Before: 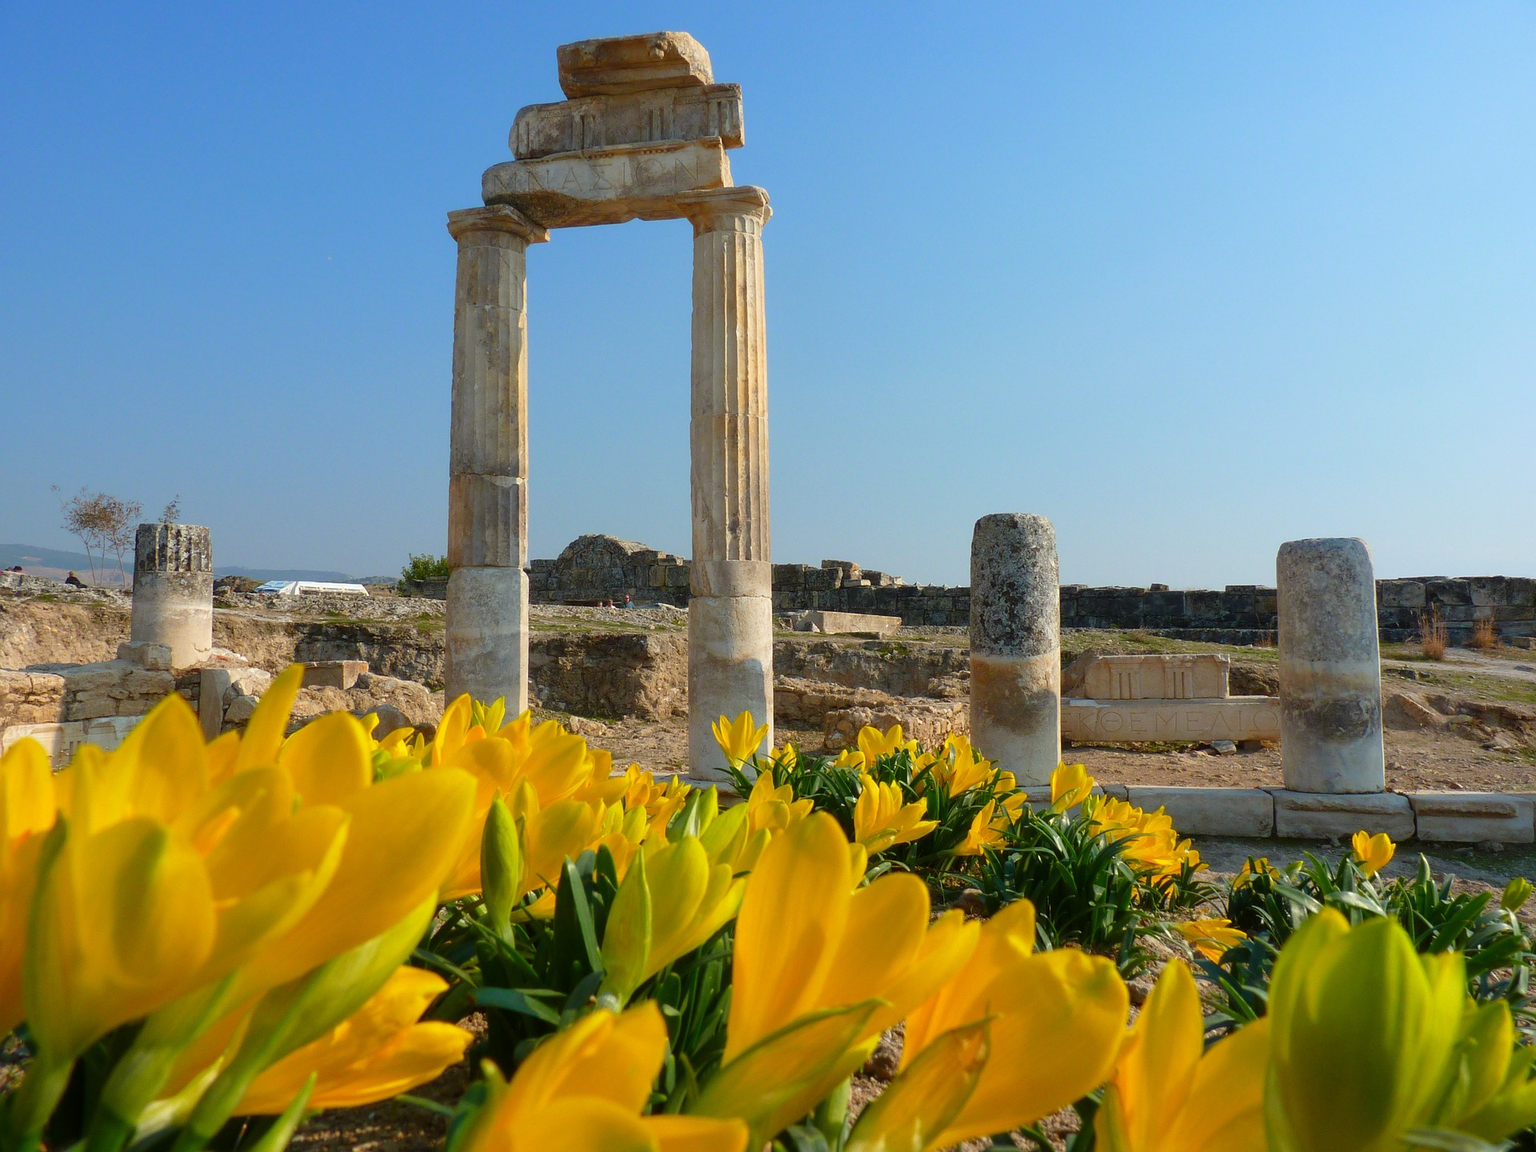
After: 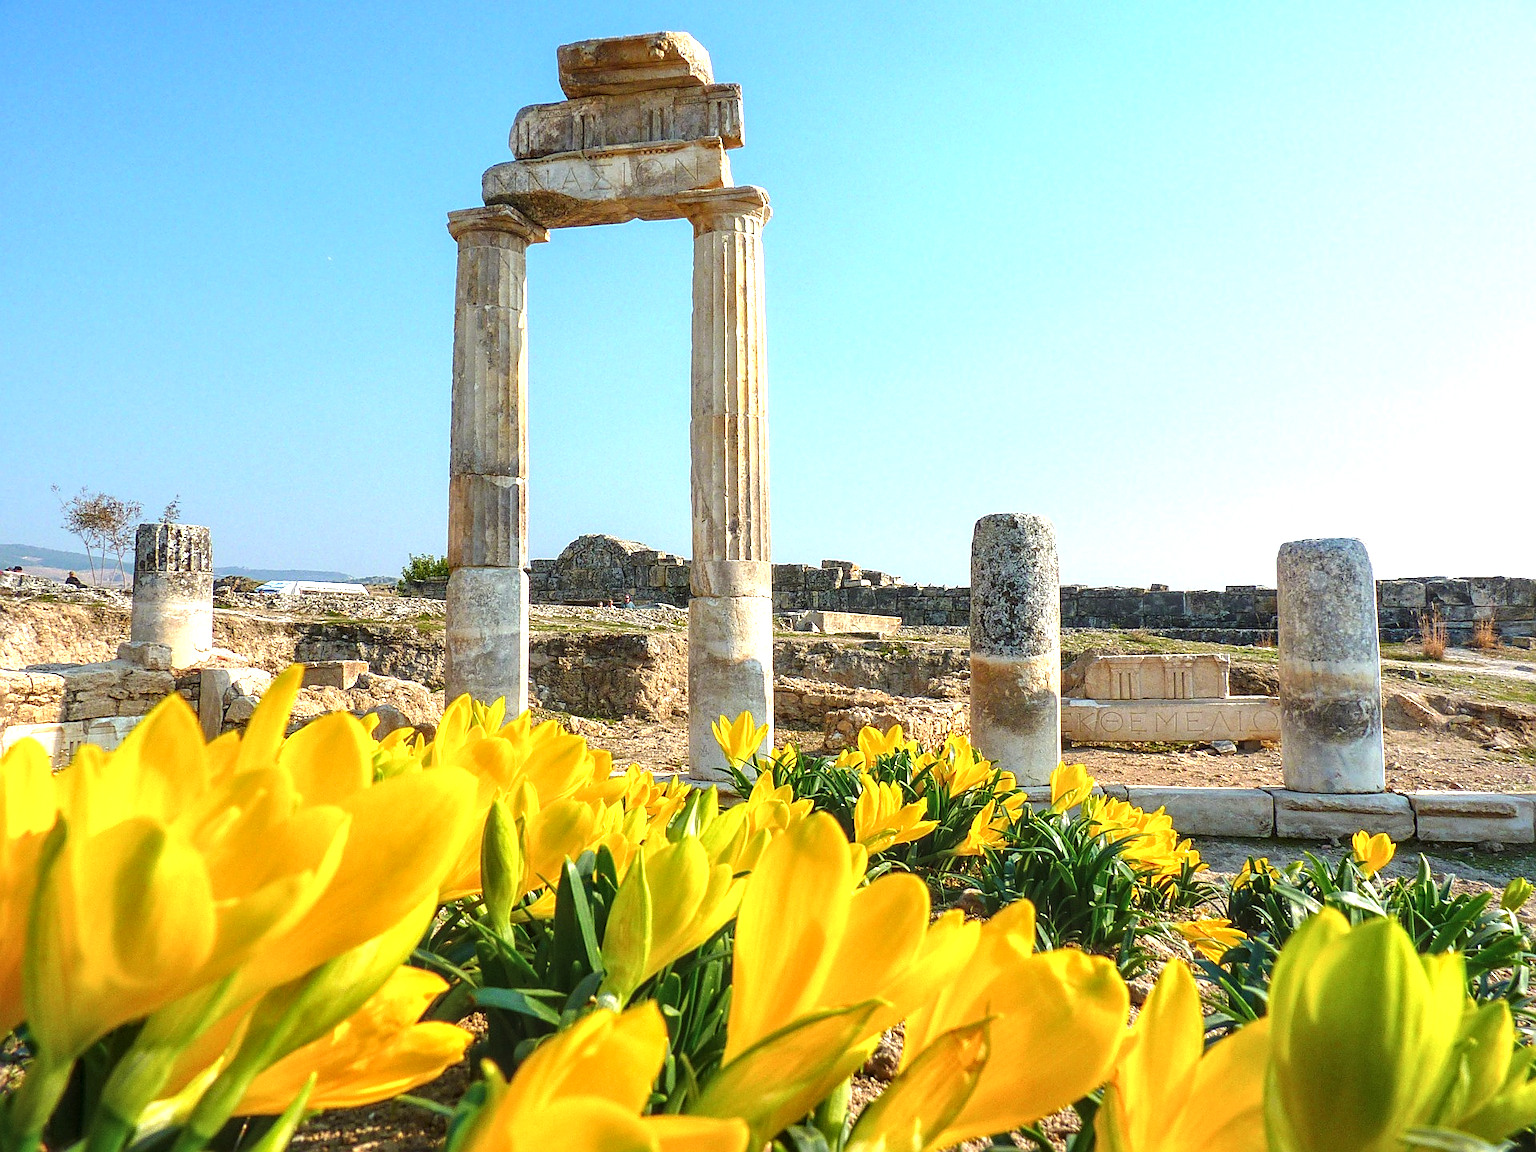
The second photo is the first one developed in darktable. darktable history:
local contrast: highlights 61%, detail 143%, midtone range 0.428
sharpen: on, module defaults
exposure: black level correction -0.002, exposure 1.115 EV, compensate highlight preservation false
